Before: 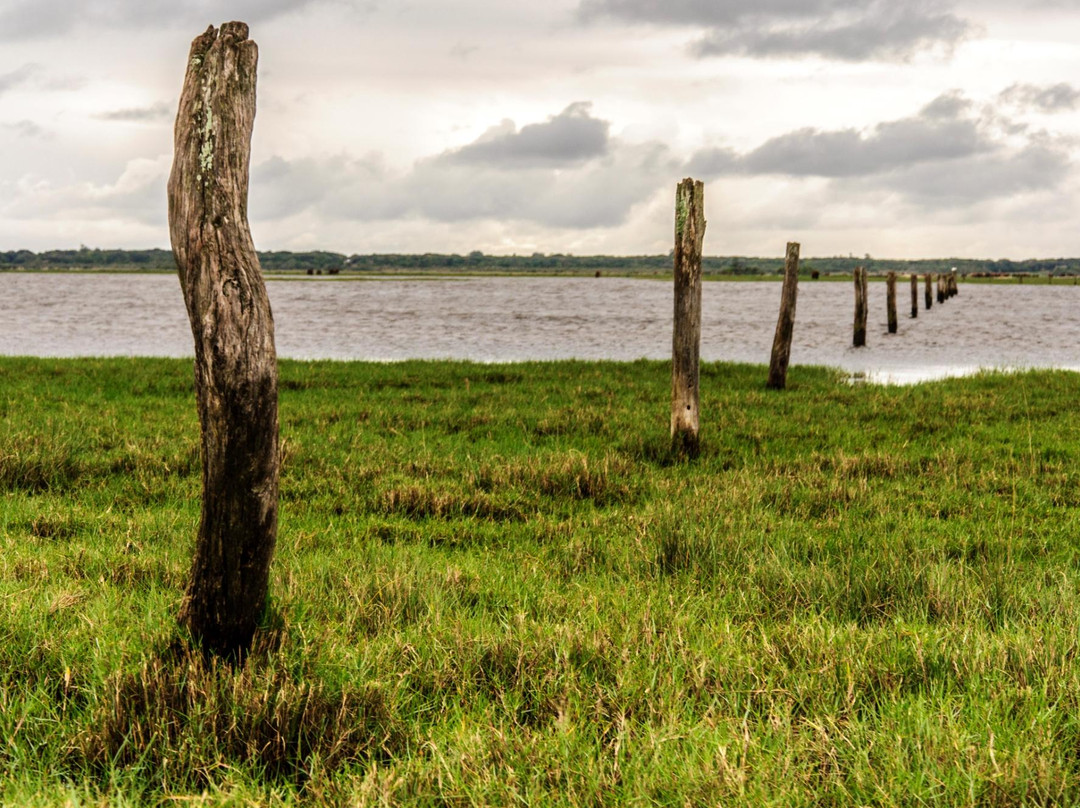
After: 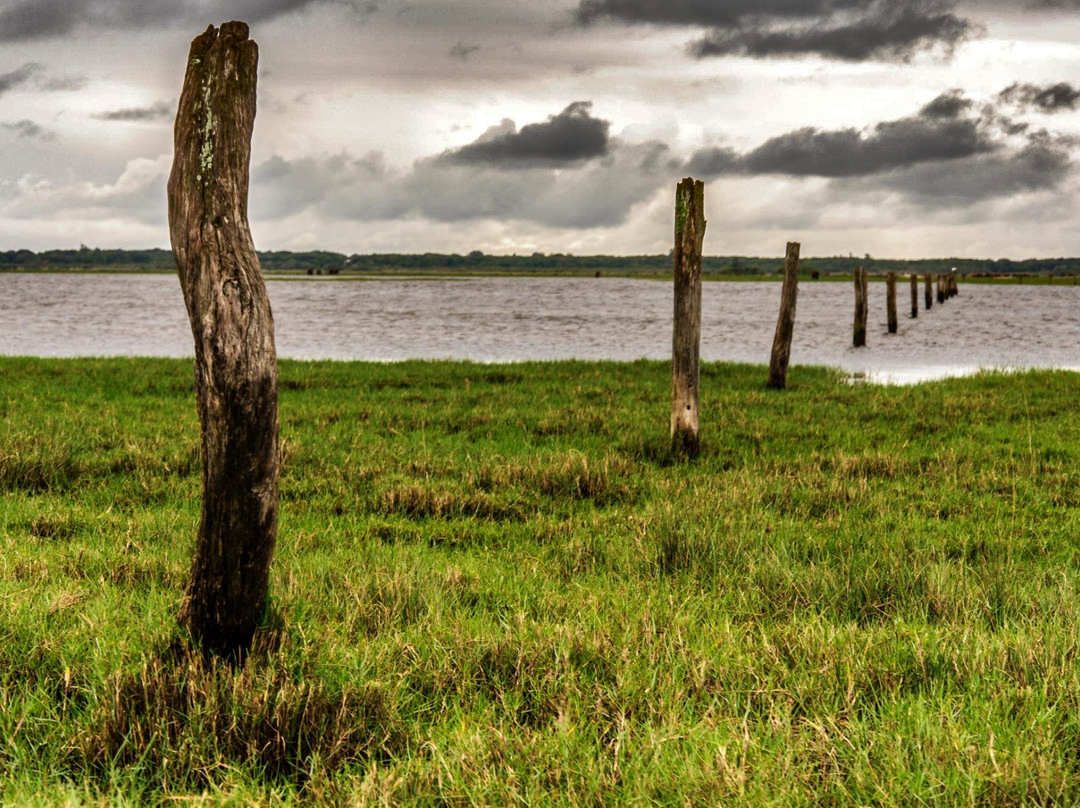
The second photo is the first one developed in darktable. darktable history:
shadows and highlights: shadows 21.05, highlights -82.43, soften with gaussian
